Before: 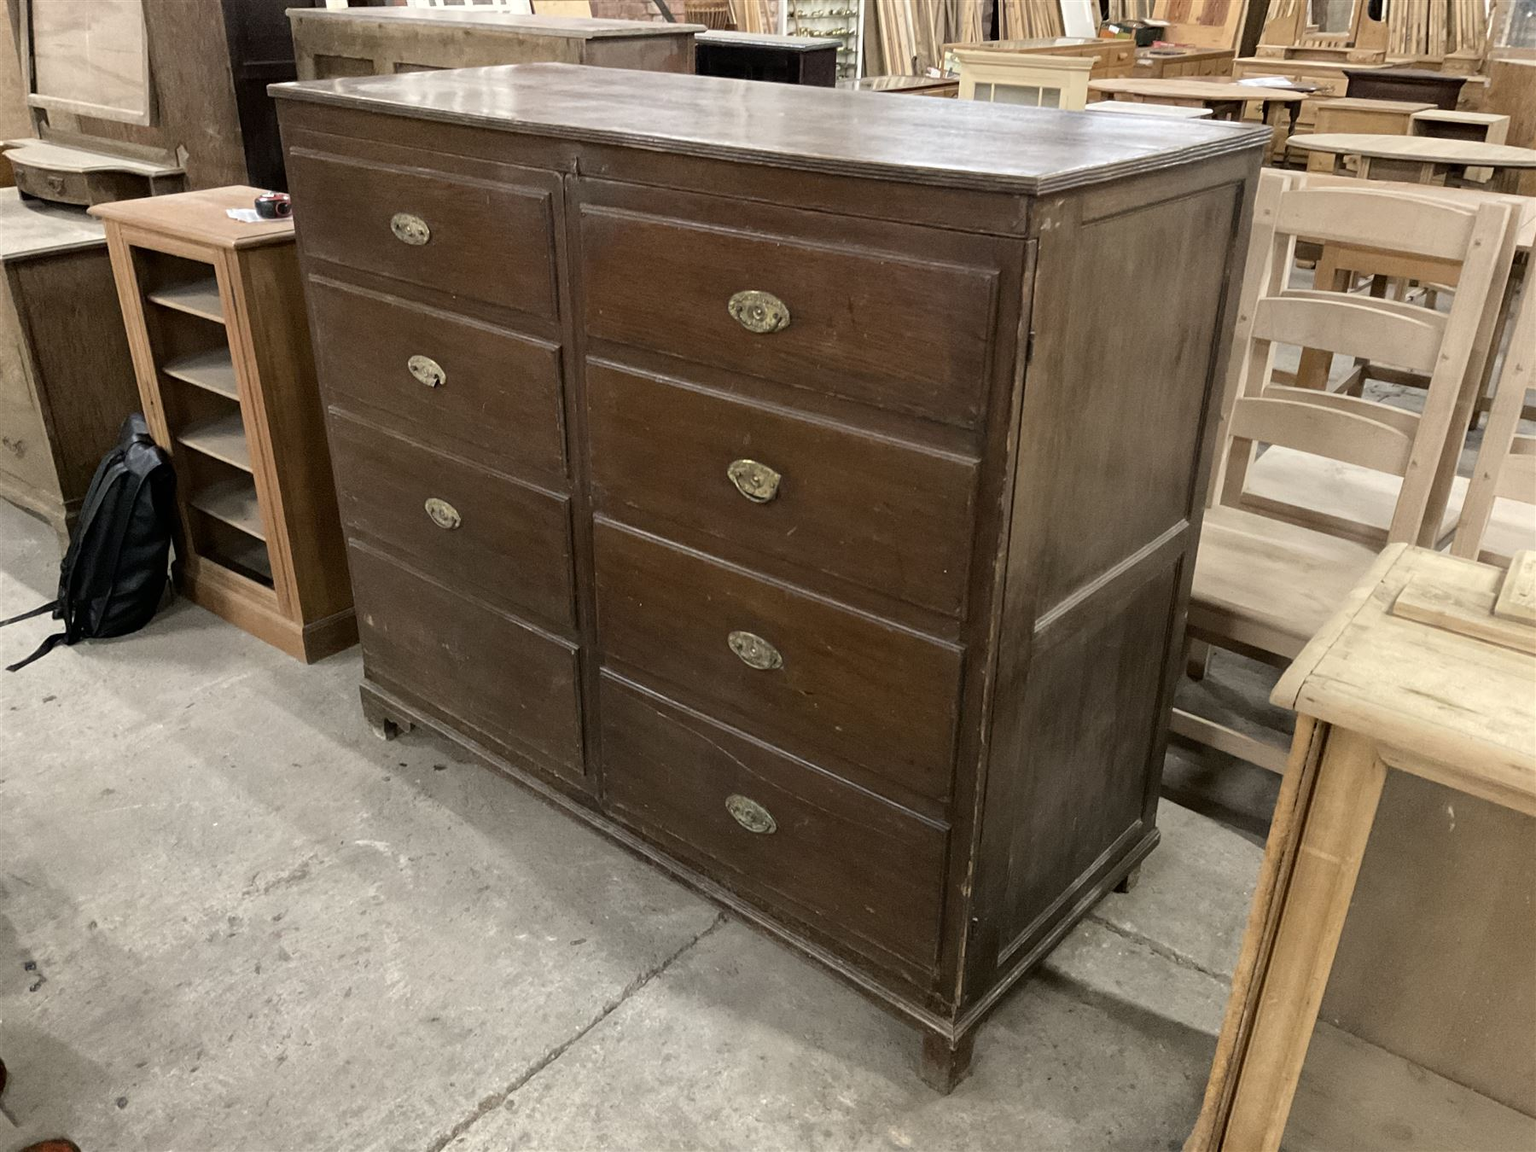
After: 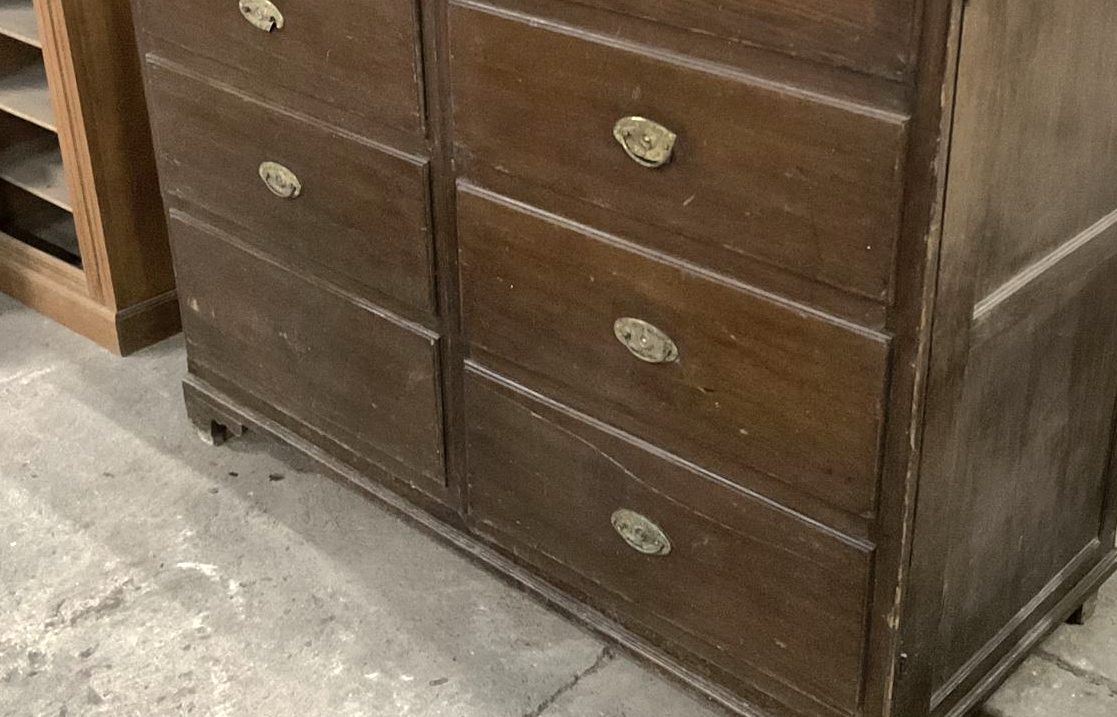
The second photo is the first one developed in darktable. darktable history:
tone equalizer: -8 EV -0.417 EV, -7 EV -0.389 EV, -6 EV -0.333 EV, -5 EV -0.222 EV, -3 EV 0.222 EV, -2 EV 0.333 EV, -1 EV 0.389 EV, +0 EV 0.417 EV, edges refinement/feathering 500, mask exposure compensation -1.57 EV, preserve details no
shadows and highlights: on, module defaults
crop: left 13.312%, top 31.28%, right 24.627%, bottom 15.582%
exposure: exposure 0.217 EV, compensate highlight preservation false
